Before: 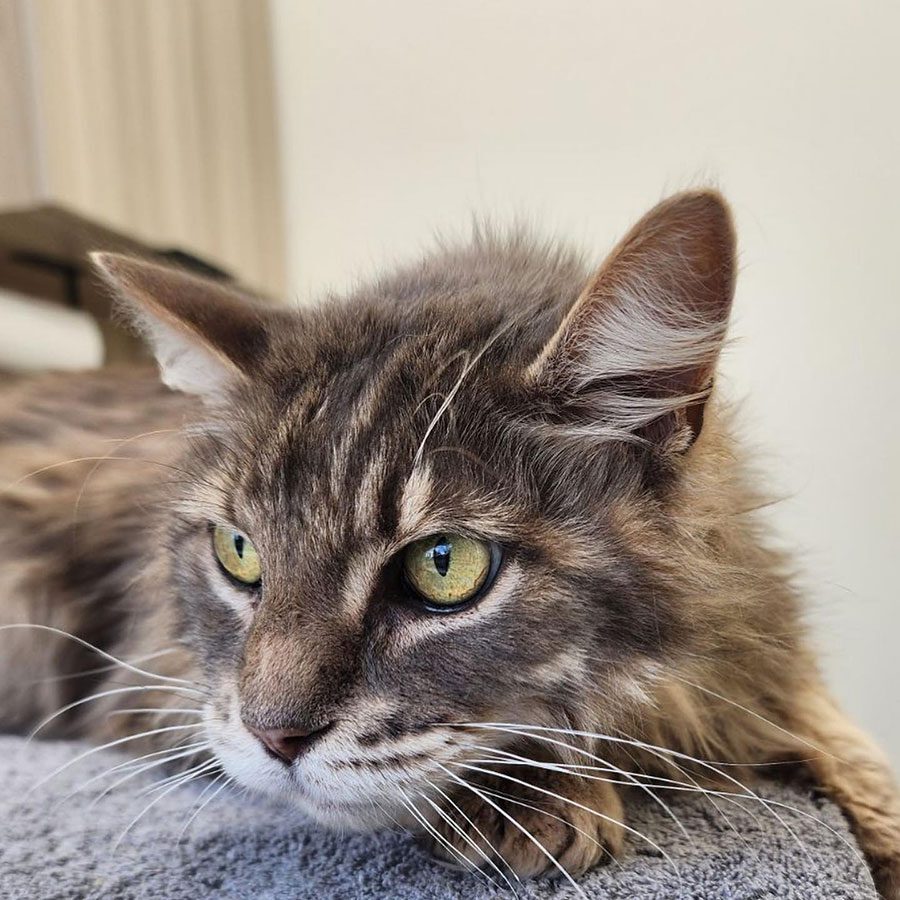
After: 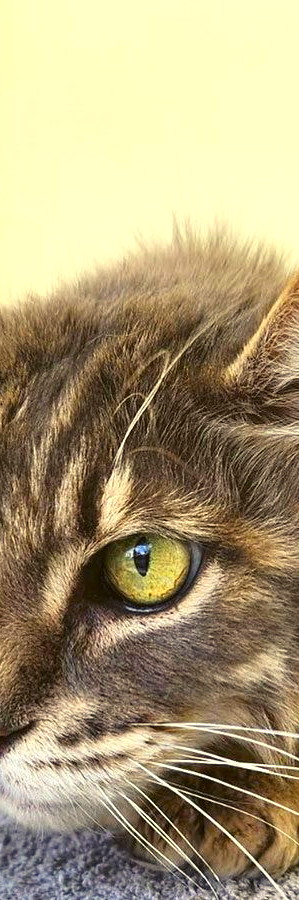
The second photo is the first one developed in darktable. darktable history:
exposure: exposure 0.636 EV, compensate highlight preservation false
color balance: lift [1.004, 1.002, 1.002, 0.998], gamma [1, 1.007, 1.002, 0.993], gain [1, 0.977, 1.013, 1.023], contrast -3.64%
color correction: highlights a* 2.72, highlights b* 22.8
color balance rgb: perceptual saturation grading › global saturation 20%, global vibrance 20%
crop: left 33.36%, right 33.36%
